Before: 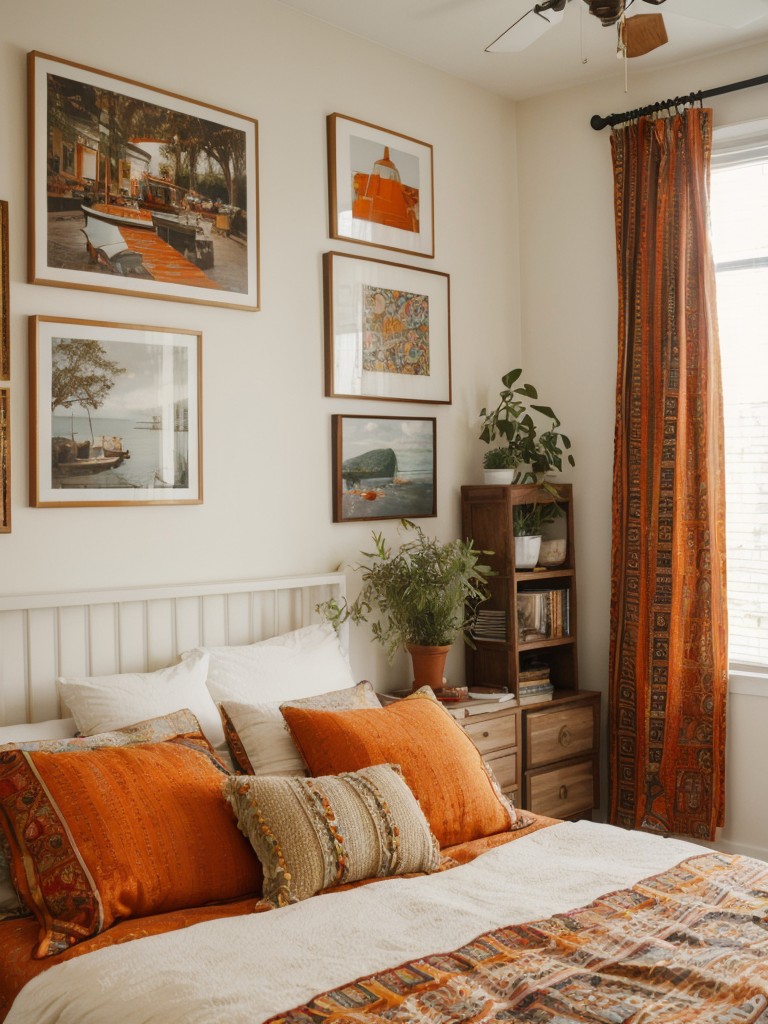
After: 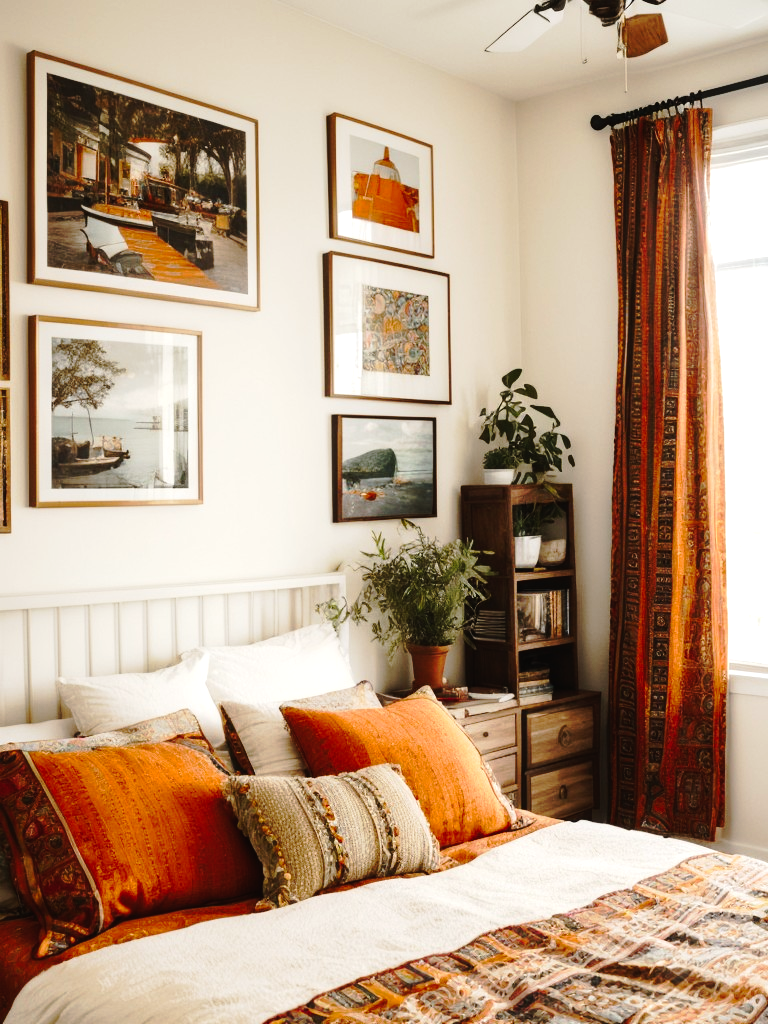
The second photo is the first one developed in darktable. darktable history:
tone curve: curves: ch0 [(0.003, 0.015) (0.104, 0.07) (0.239, 0.201) (0.327, 0.317) (0.401, 0.443) (0.495, 0.55) (0.65, 0.68) (0.832, 0.858) (1, 0.977)]; ch1 [(0, 0) (0.161, 0.092) (0.35, 0.33) (0.379, 0.401) (0.447, 0.476) (0.495, 0.499) (0.515, 0.518) (0.55, 0.557) (0.621, 0.615) (0.718, 0.734) (1, 1)]; ch2 [(0, 0) (0.359, 0.372) (0.437, 0.437) (0.502, 0.501) (0.534, 0.537) (0.599, 0.586) (1, 1)], preserve colors none
tone equalizer: -8 EV -0.721 EV, -7 EV -0.735 EV, -6 EV -0.569 EV, -5 EV -0.408 EV, -3 EV 0.404 EV, -2 EV 0.6 EV, -1 EV 0.679 EV, +0 EV 0.752 EV, edges refinement/feathering 500, mask exposure compensation -1.57 EV, preserve details no
